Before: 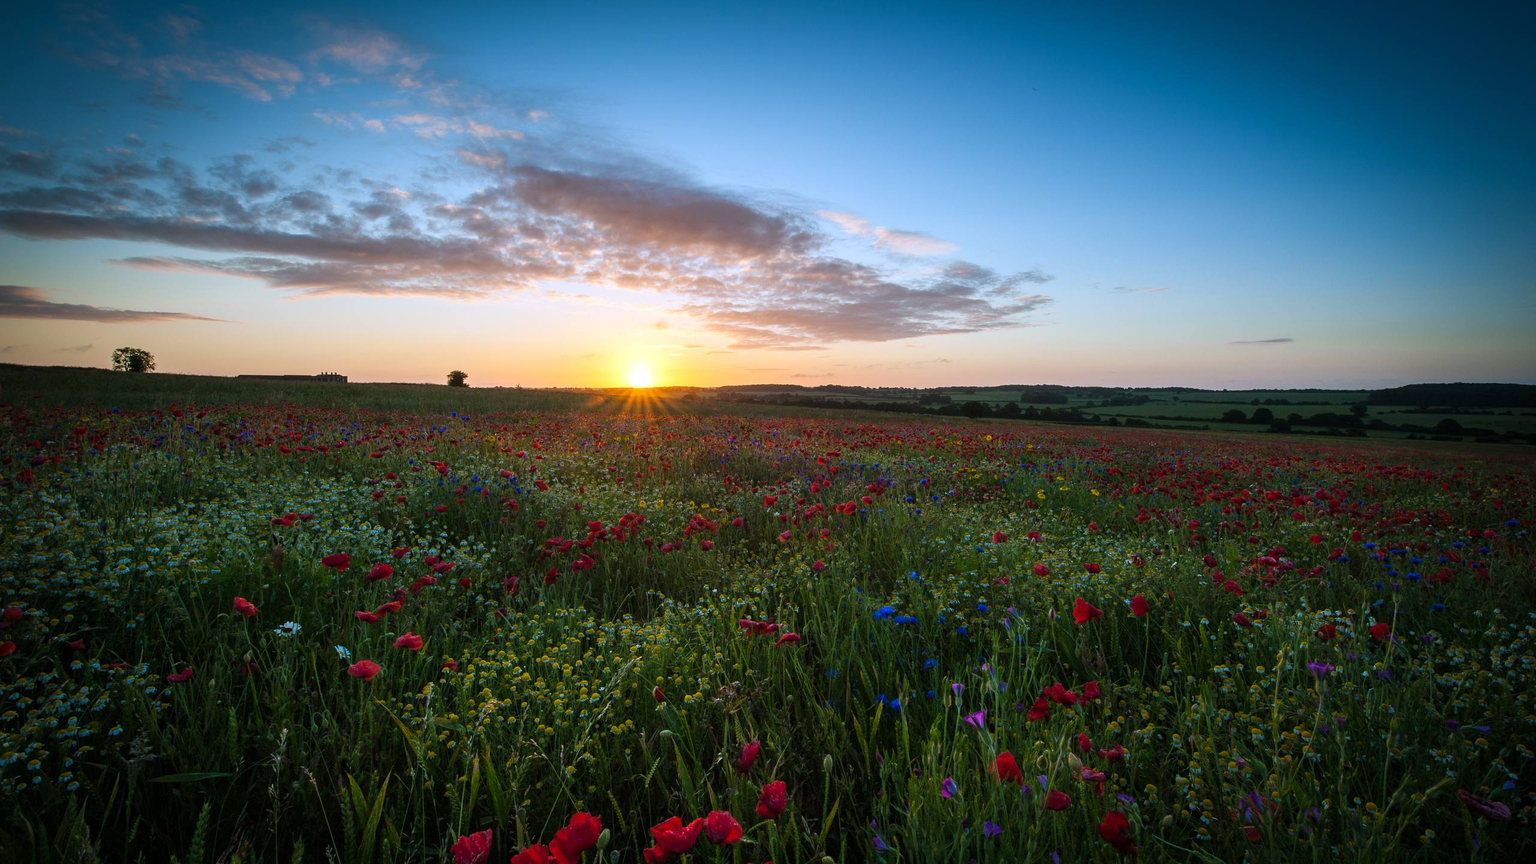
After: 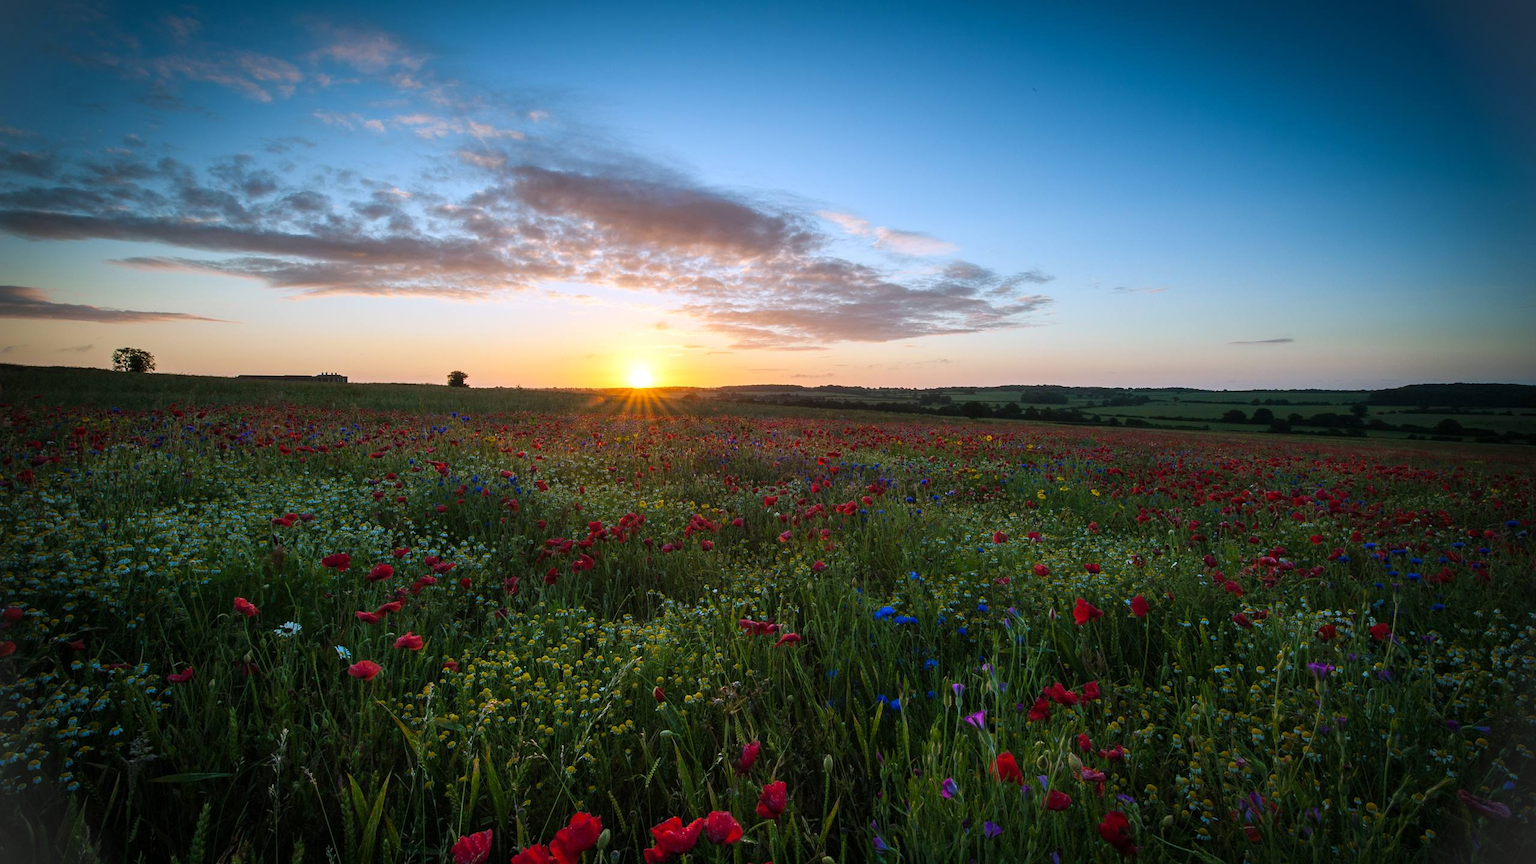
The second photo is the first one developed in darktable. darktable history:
vignetting: fall-off start 100%, brightness 0.05, saturation 0
